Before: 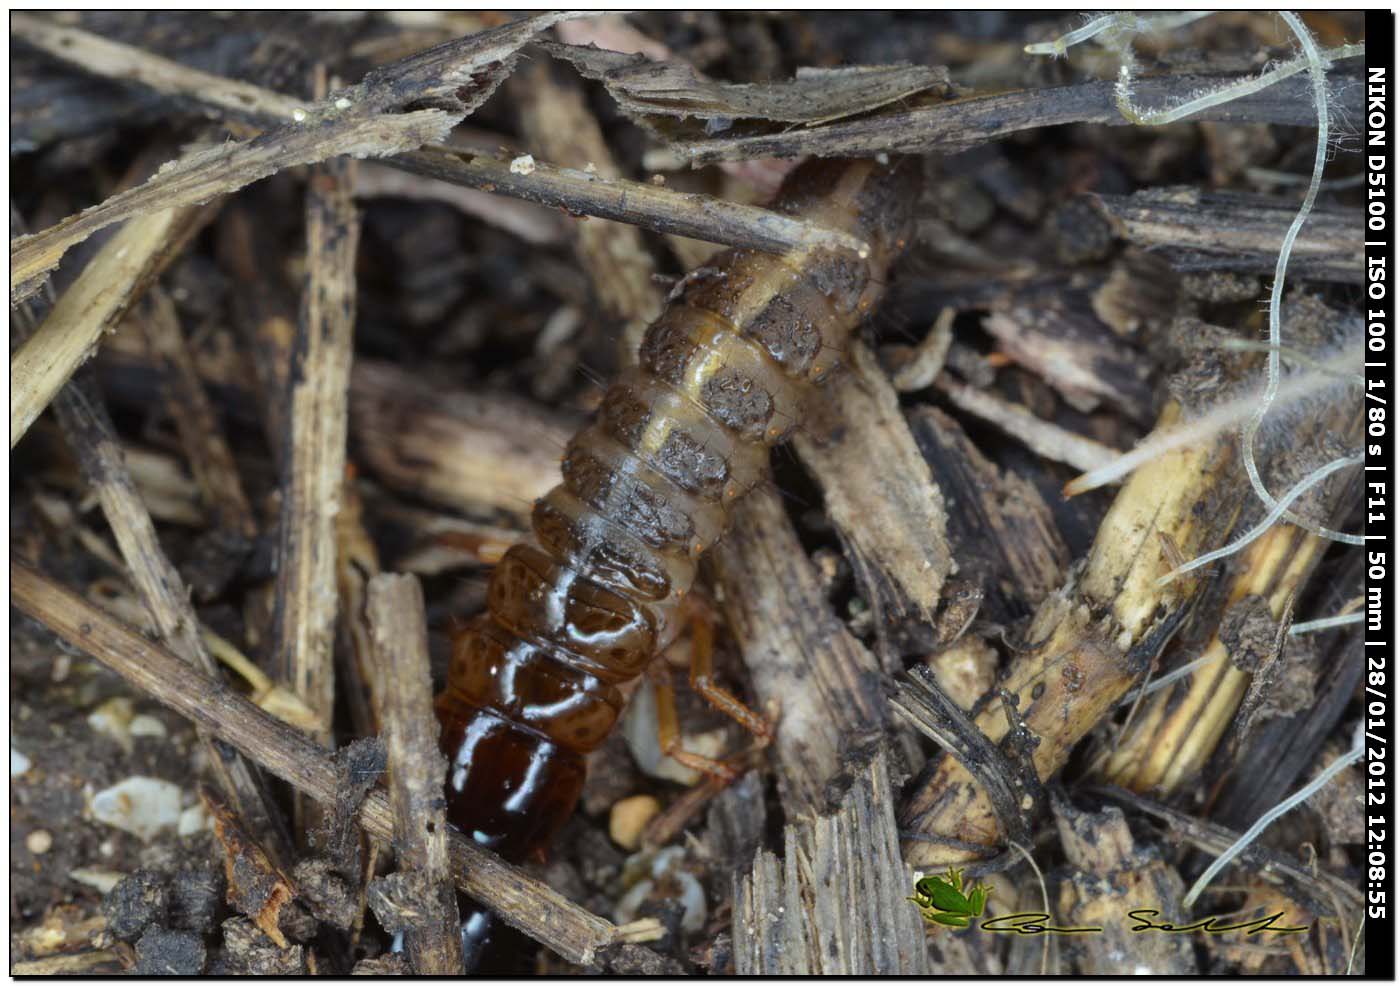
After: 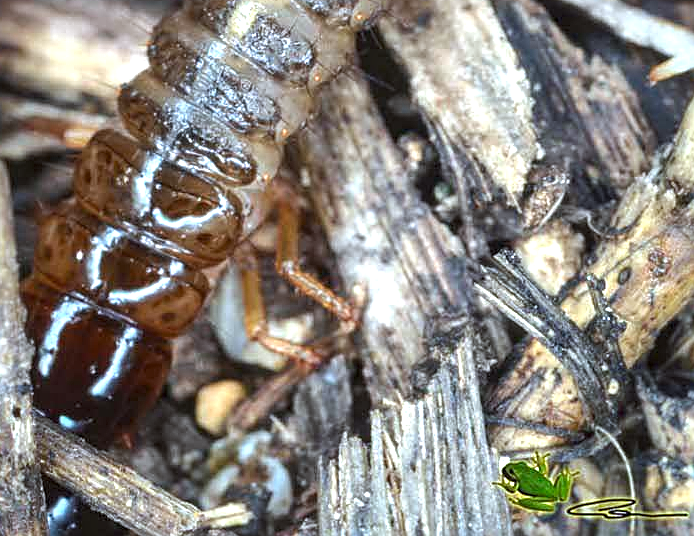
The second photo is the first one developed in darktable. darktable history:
local contrast: detail 130%
tone equalizer: edges refinement/feathering 500, mask exposure compensation -1.57 EV, preserve details no
crop: left 29.588%, top 42.118%, right 20.784%, bottom 3.507%
sharpen: on, module defaults
color correction: highlights a* -3.93, highlights b* -11.11
exposure: black level correction 0, exposure 1.288 EV, compensate highlight preservation false
vignetting: fall-off start 67.15%, brightness -0.249, saturation 0.148, center (-0.065, -0.306), width/height ratio 1.017
